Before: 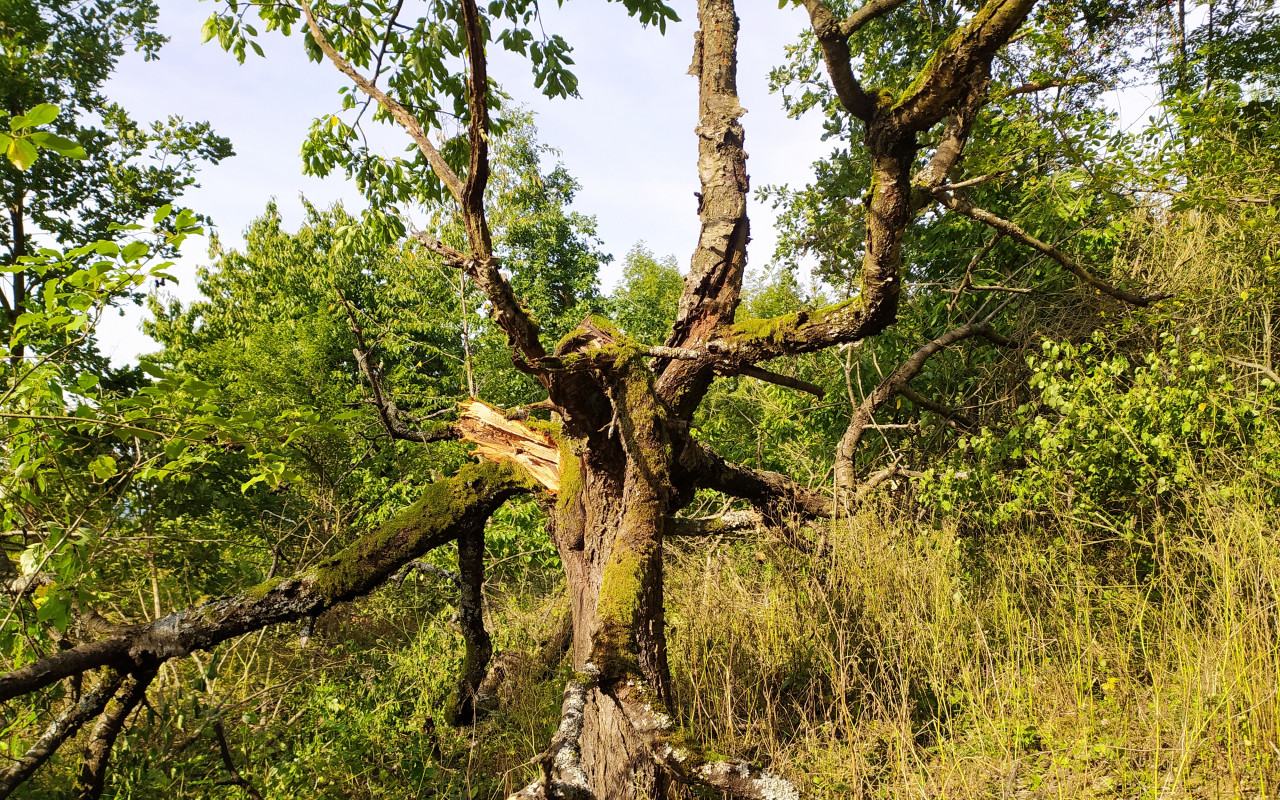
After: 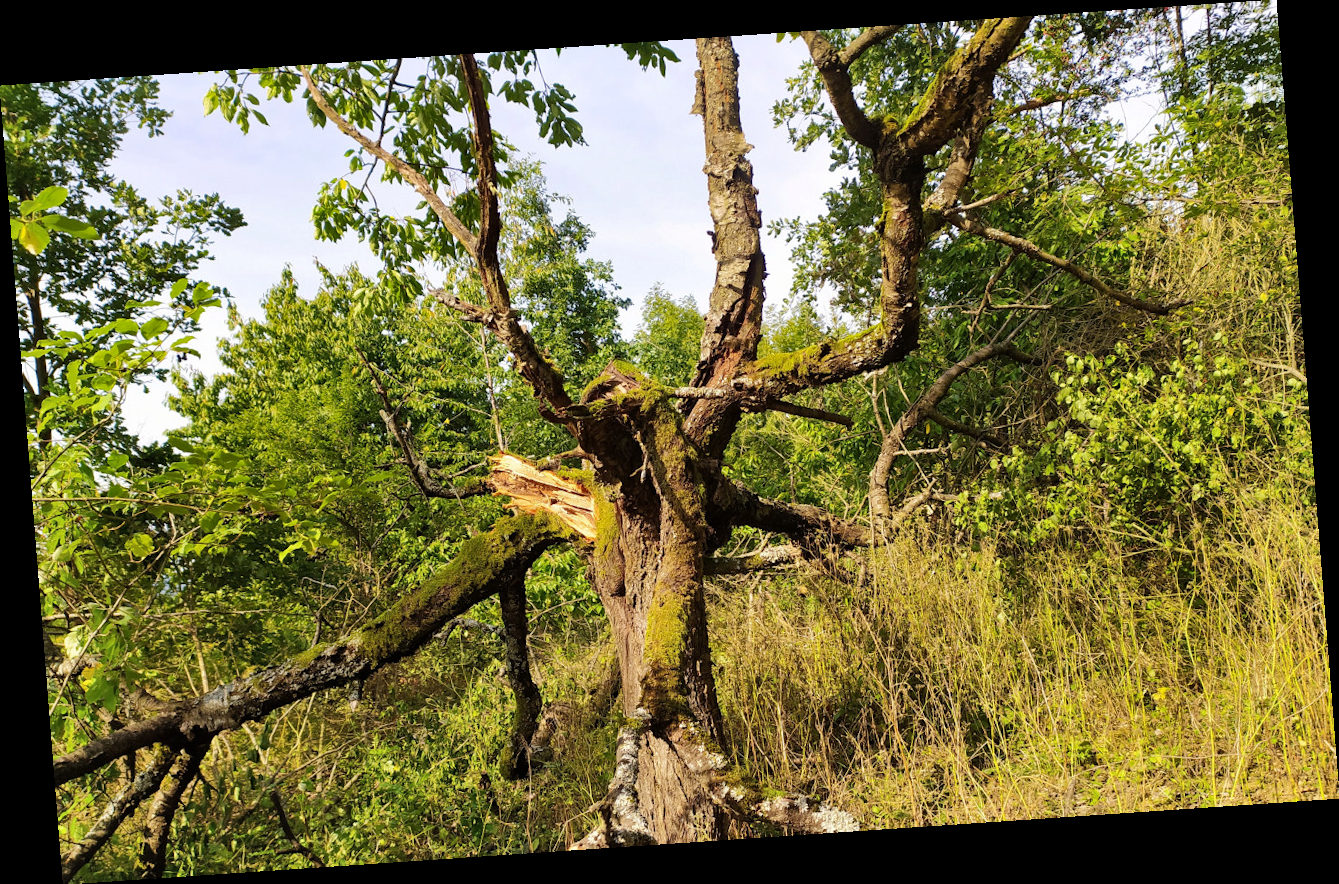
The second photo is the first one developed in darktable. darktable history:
rotate and perspective: rotation -4.2°, shear 0.006, automatic cropping off
haze removal: compatibility mode true, adaptive false
shadows and highlights: radius 108.52, shadows 40.68, highlights -72.88, low approximation 0.01, soften with gaussian
